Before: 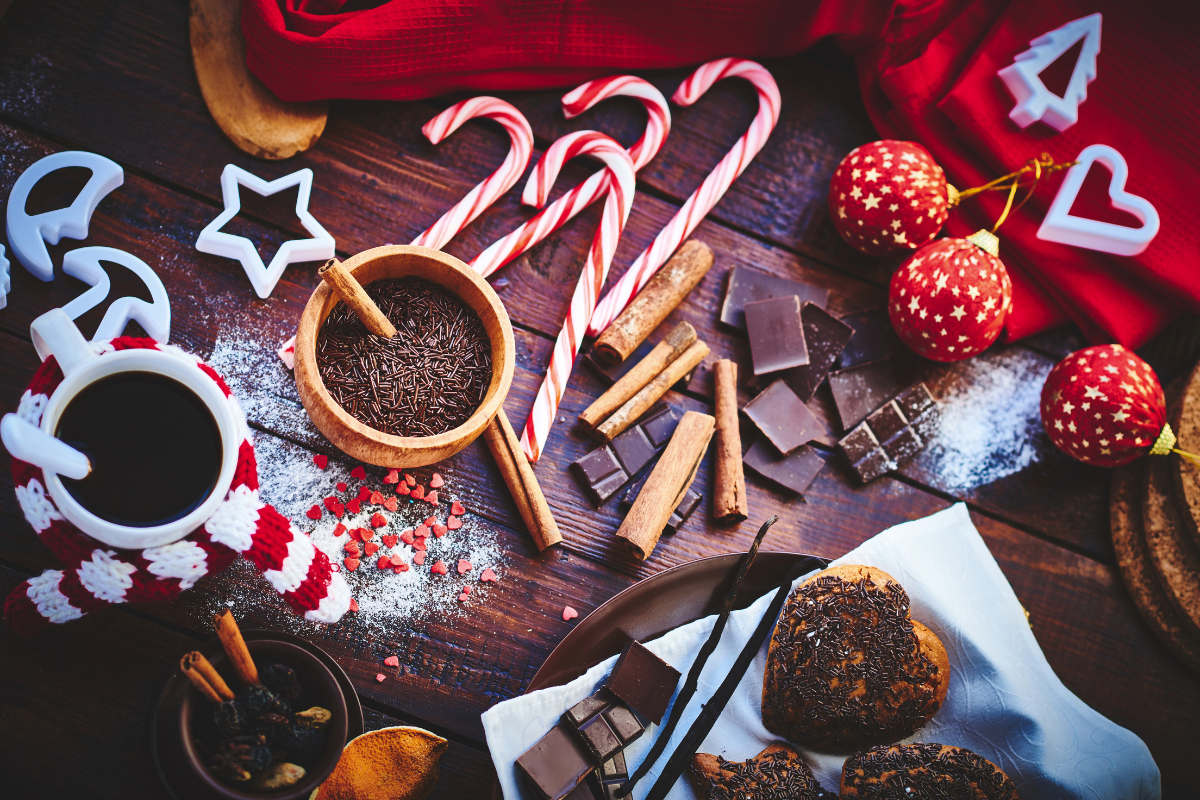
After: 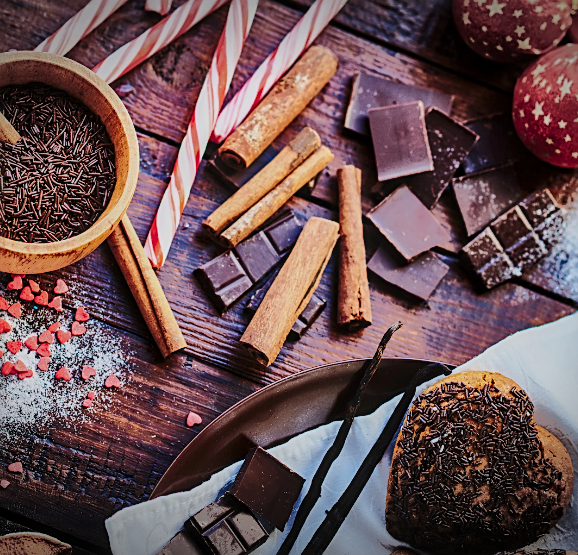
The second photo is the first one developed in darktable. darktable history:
local contrast: detail 130%
sharpen: on, module defaults
contrast brightness saturation: contrast 0.391, brightness 0.101
crop: left 31.347%, top 24.279%, right 20.461%, bottom 6.232%
filmic rgb: black relative exposure -7.77 EV, white relative exposure 4.43 EV, threshold 3.04 EV, hardness 3.76, latitude 37.6%, contrast 0.971, highlights saturation mix 9.65%, shadows ↔ highlights balance 4.1%, enable highlight reconstruction true
shadows and highlights: shadows 38.86, highlights -76.2
vignetting: fall-off start 100.48%, width/height ratio 1.323, unbound false
